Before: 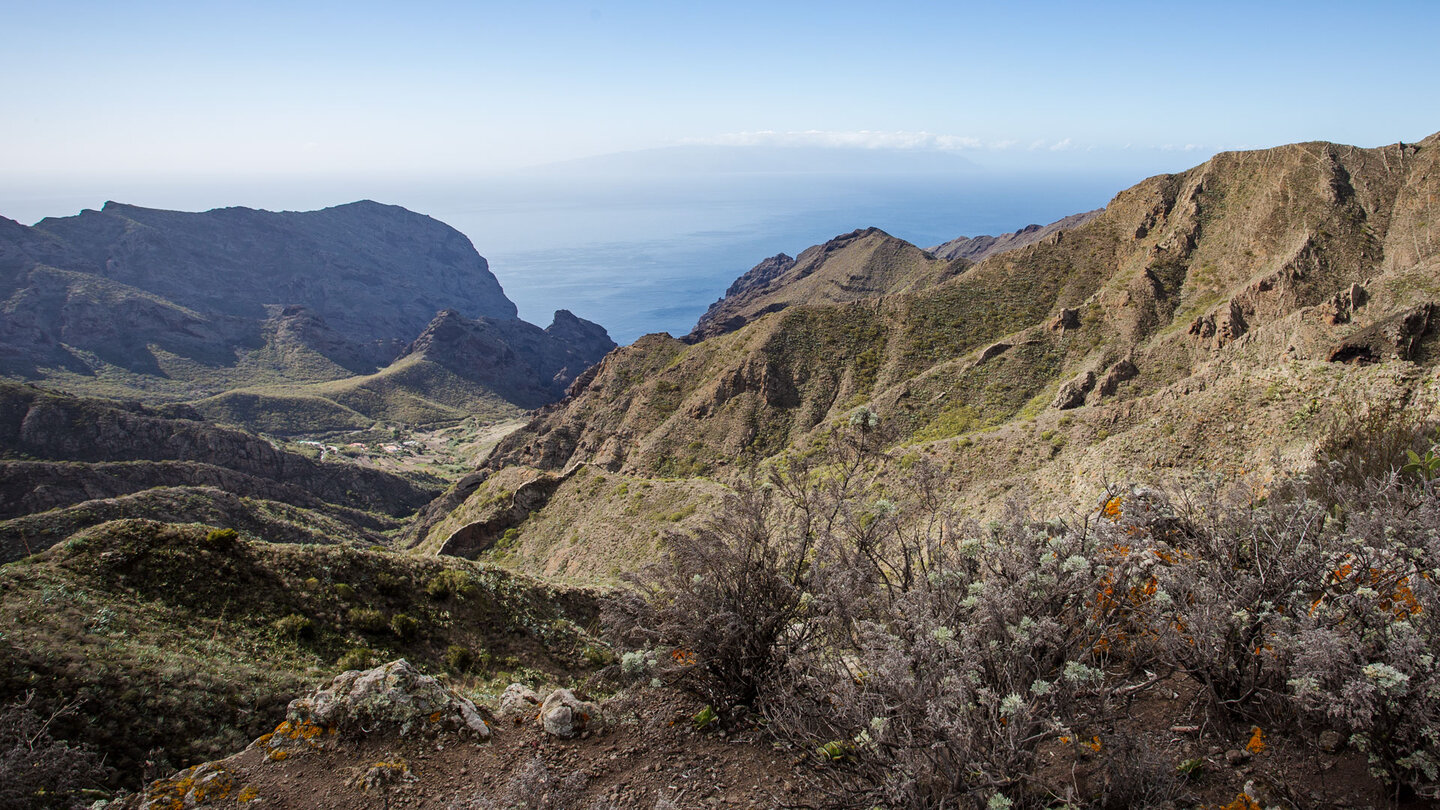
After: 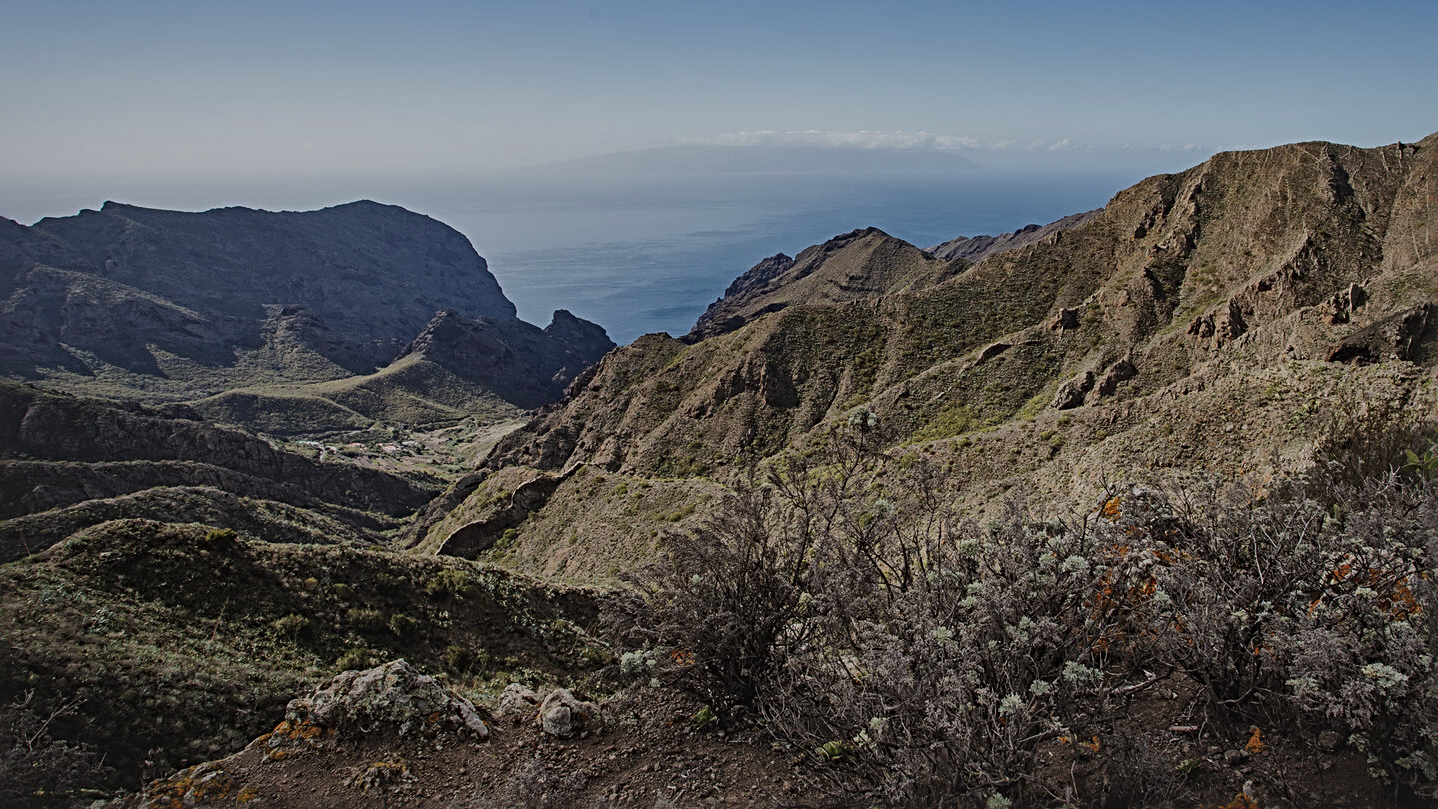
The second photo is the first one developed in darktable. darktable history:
crop: left 0.12%
exposure: black level correction -0.016, exposure -1.112 EV, compensate highlight preservation false
local contrast: mode bilateral grid, contrast 19, coarseness 51, detail 150%, midtone range 0.2
sharpen: radius 3.952
